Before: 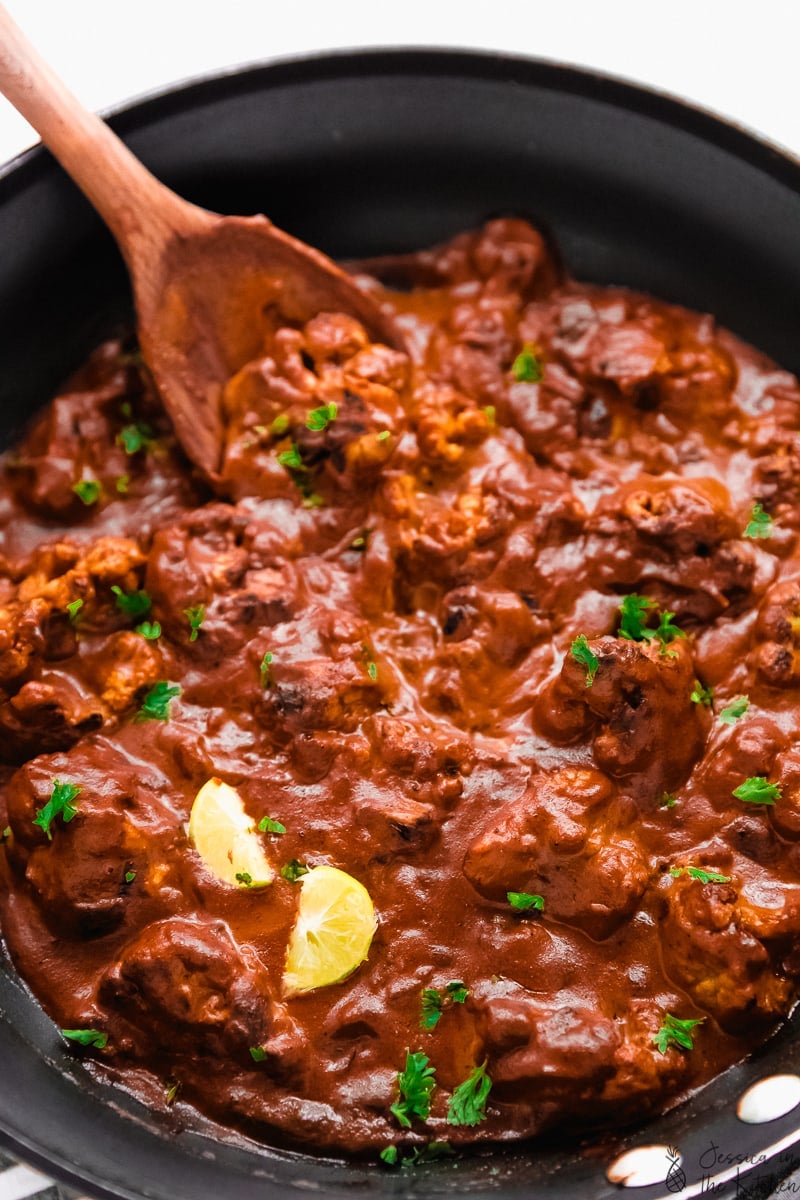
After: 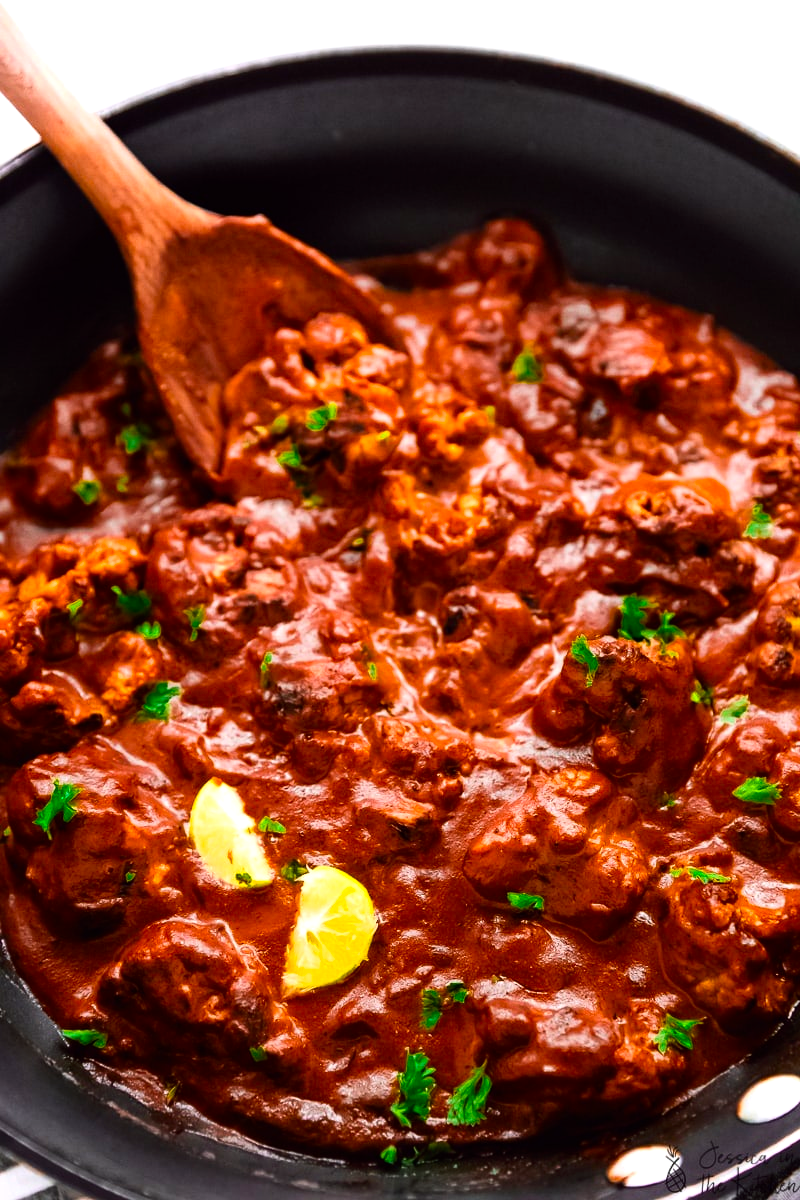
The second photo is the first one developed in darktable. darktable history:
color balance: lift [1, 1.001, 0.999, 1.001], gamma [1, 1.004, 1.007, 0.993], gain [1, 0.991, 0.987, 1.013], contrast 10%, output saturation 120%
contrast brightness saturation: contrast 0.14
